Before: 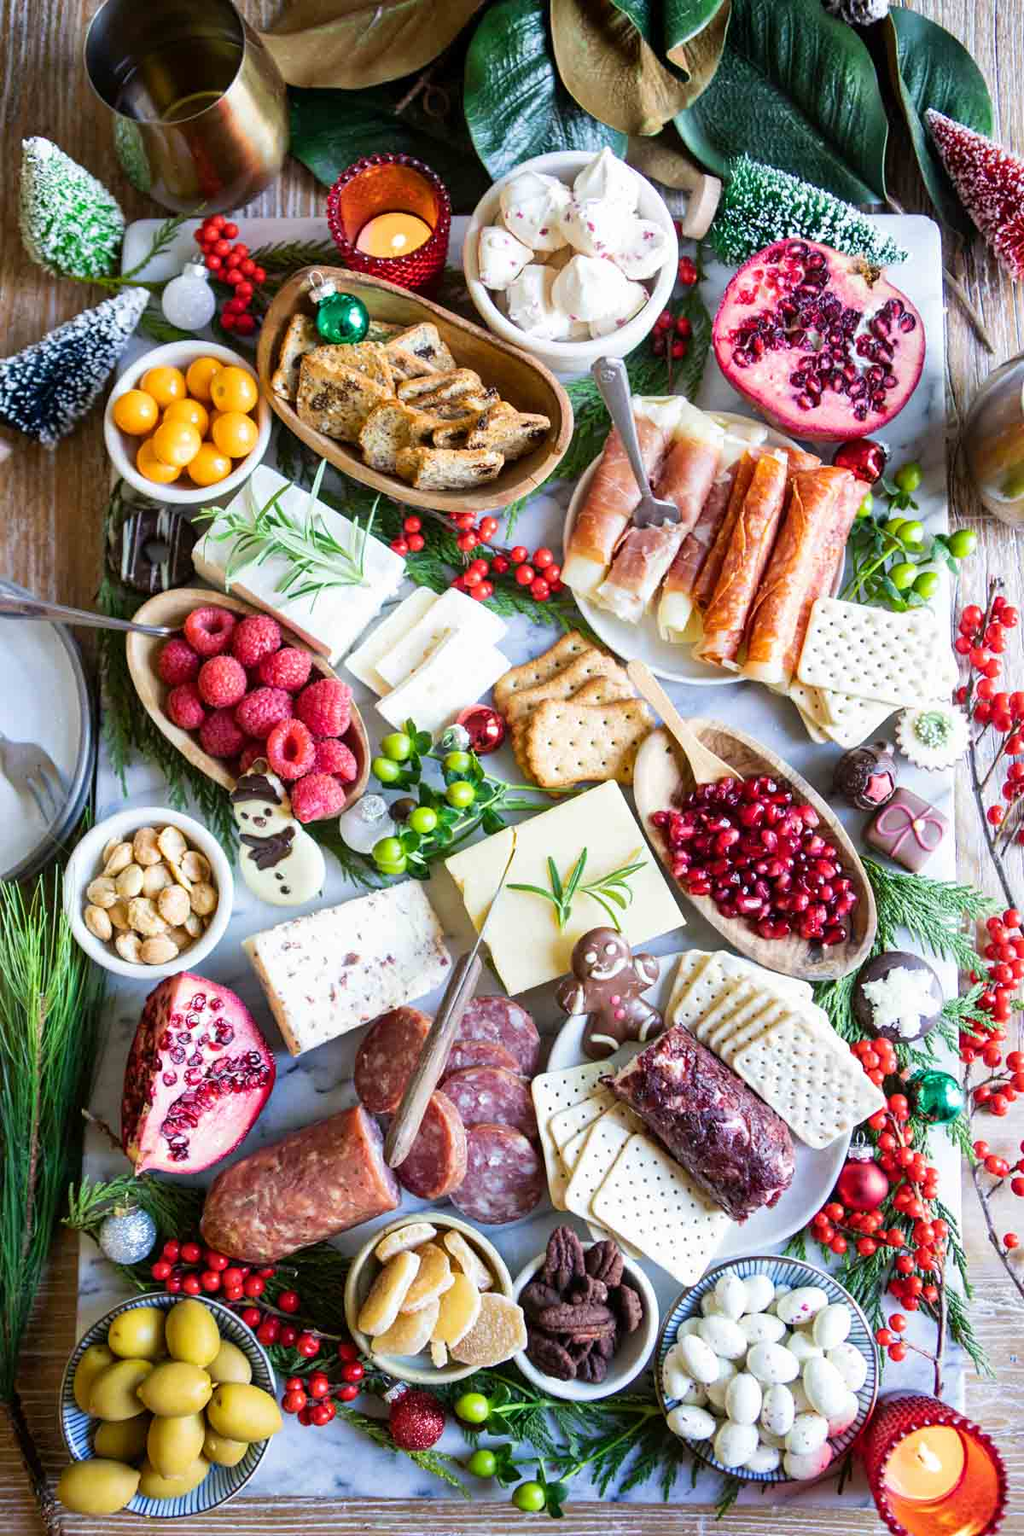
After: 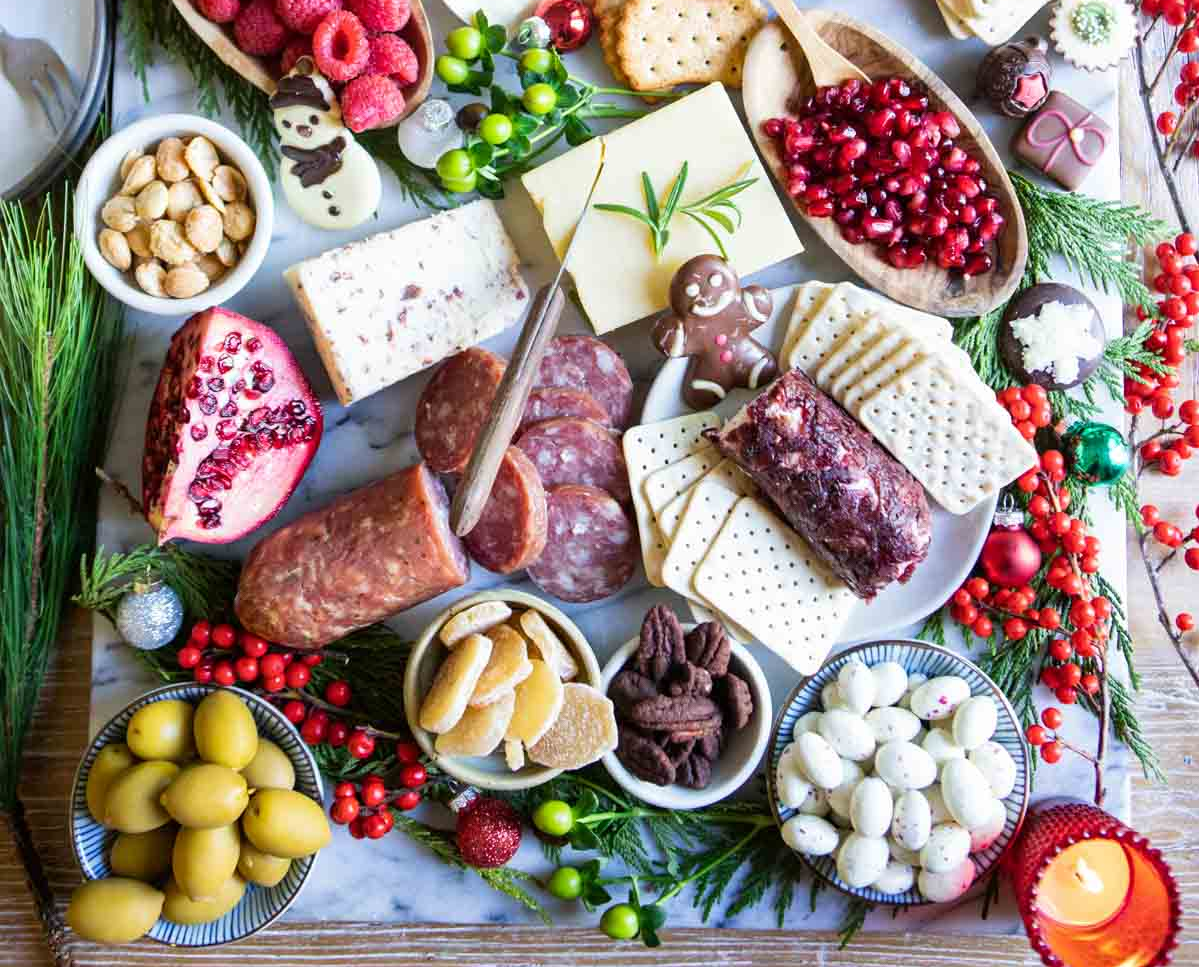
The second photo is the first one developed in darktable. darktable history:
crop and rotate: top 46.237%
levels: mode automatic
